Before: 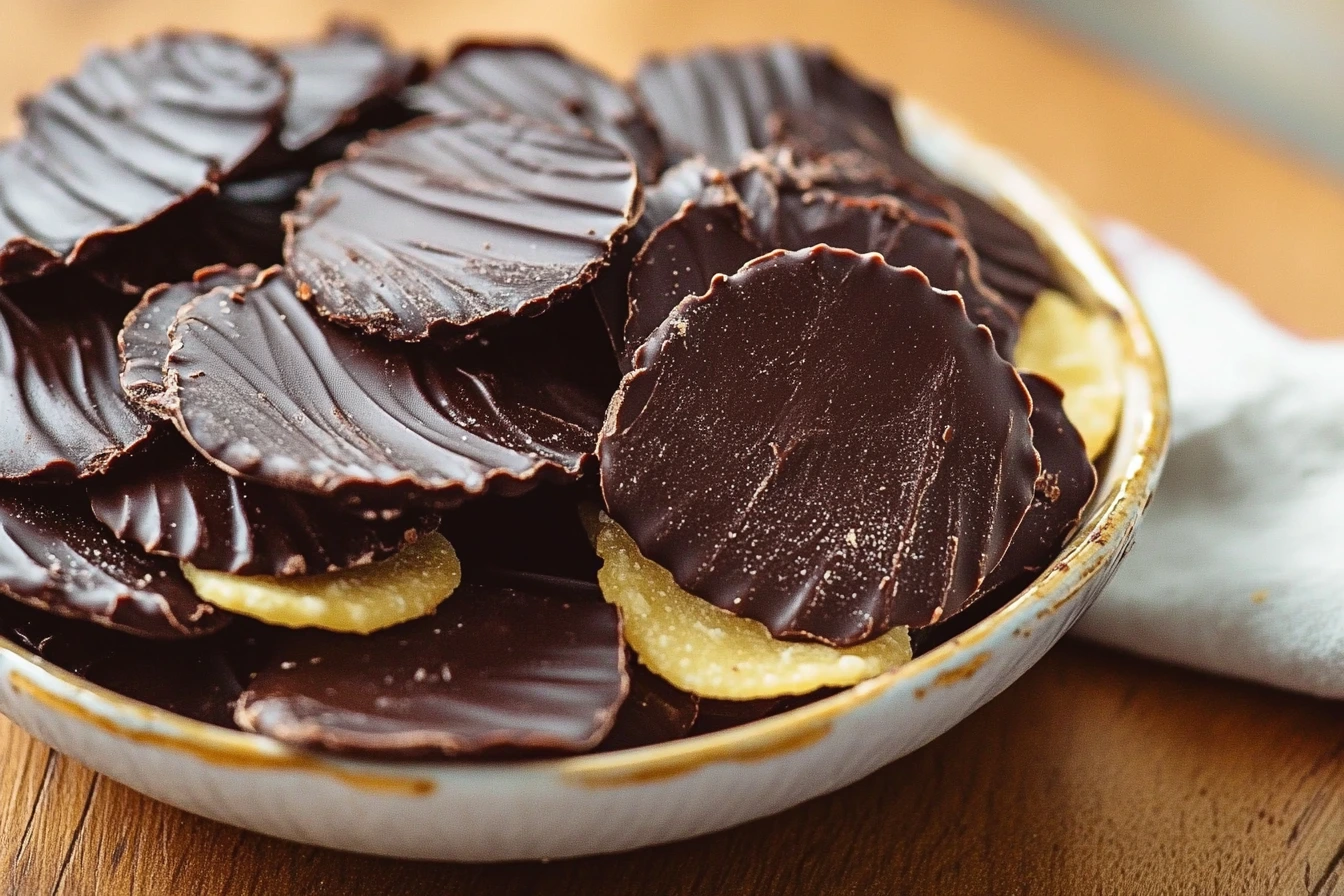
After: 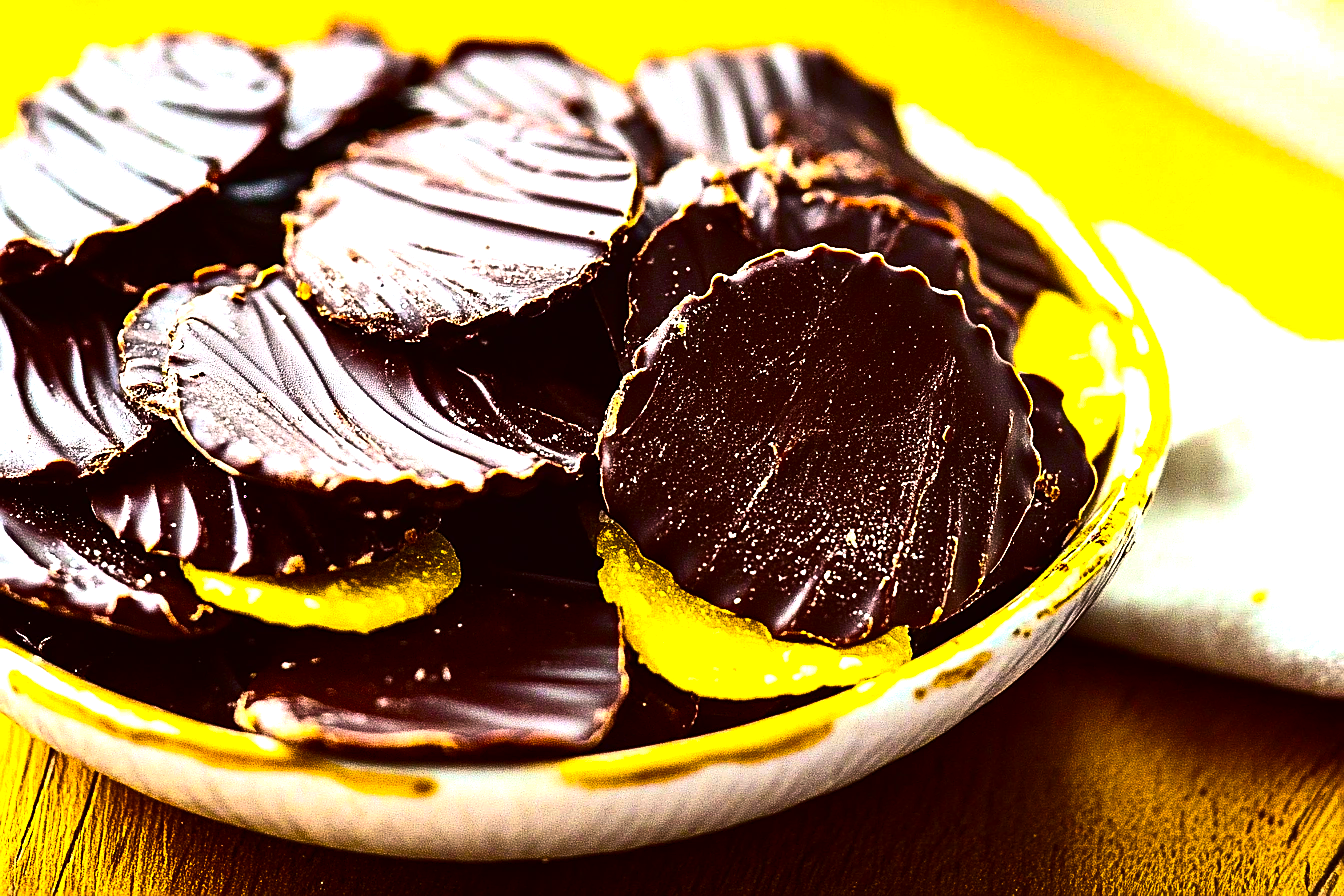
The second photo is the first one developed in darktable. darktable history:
color balance rgb: linear chroma grading › shadows -30%, linear chroma grading › global chroma 35%, perceptual saturation grading › global saturation 75%, perceptual saturation grading › shadows -30%, perceptual brilliance grading › highlights 75%, perceptual brilliance grading › shadows -30%, global vibrance 35%
sharpen: on, module defaults
contrast brightness saturation: contrast 0.28
